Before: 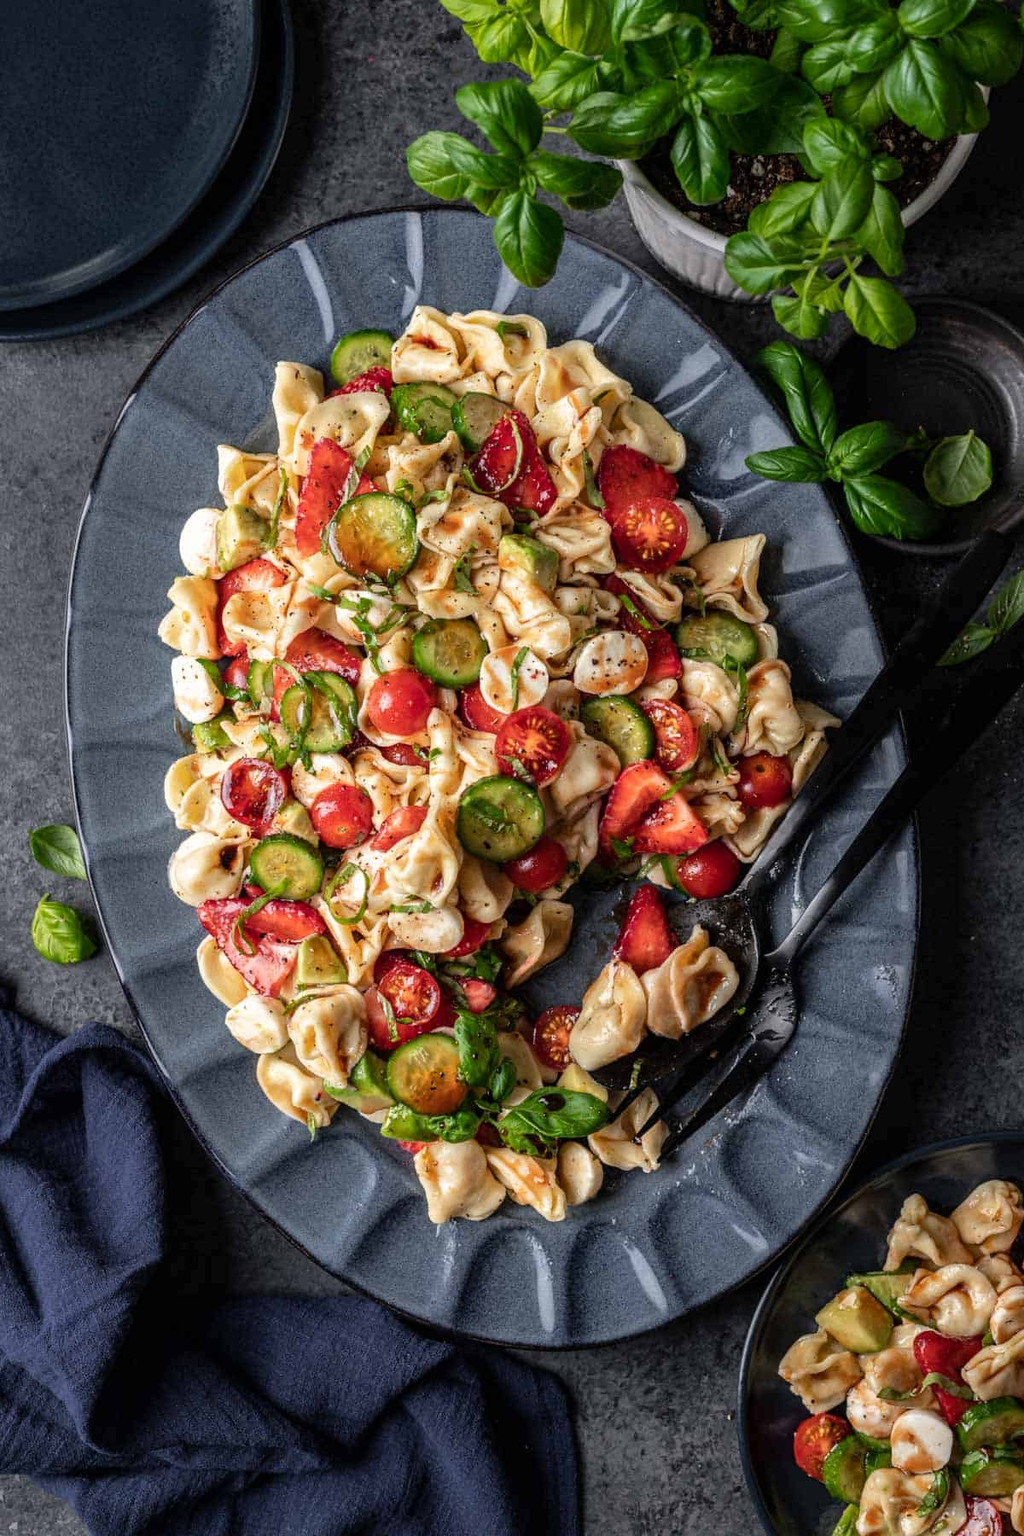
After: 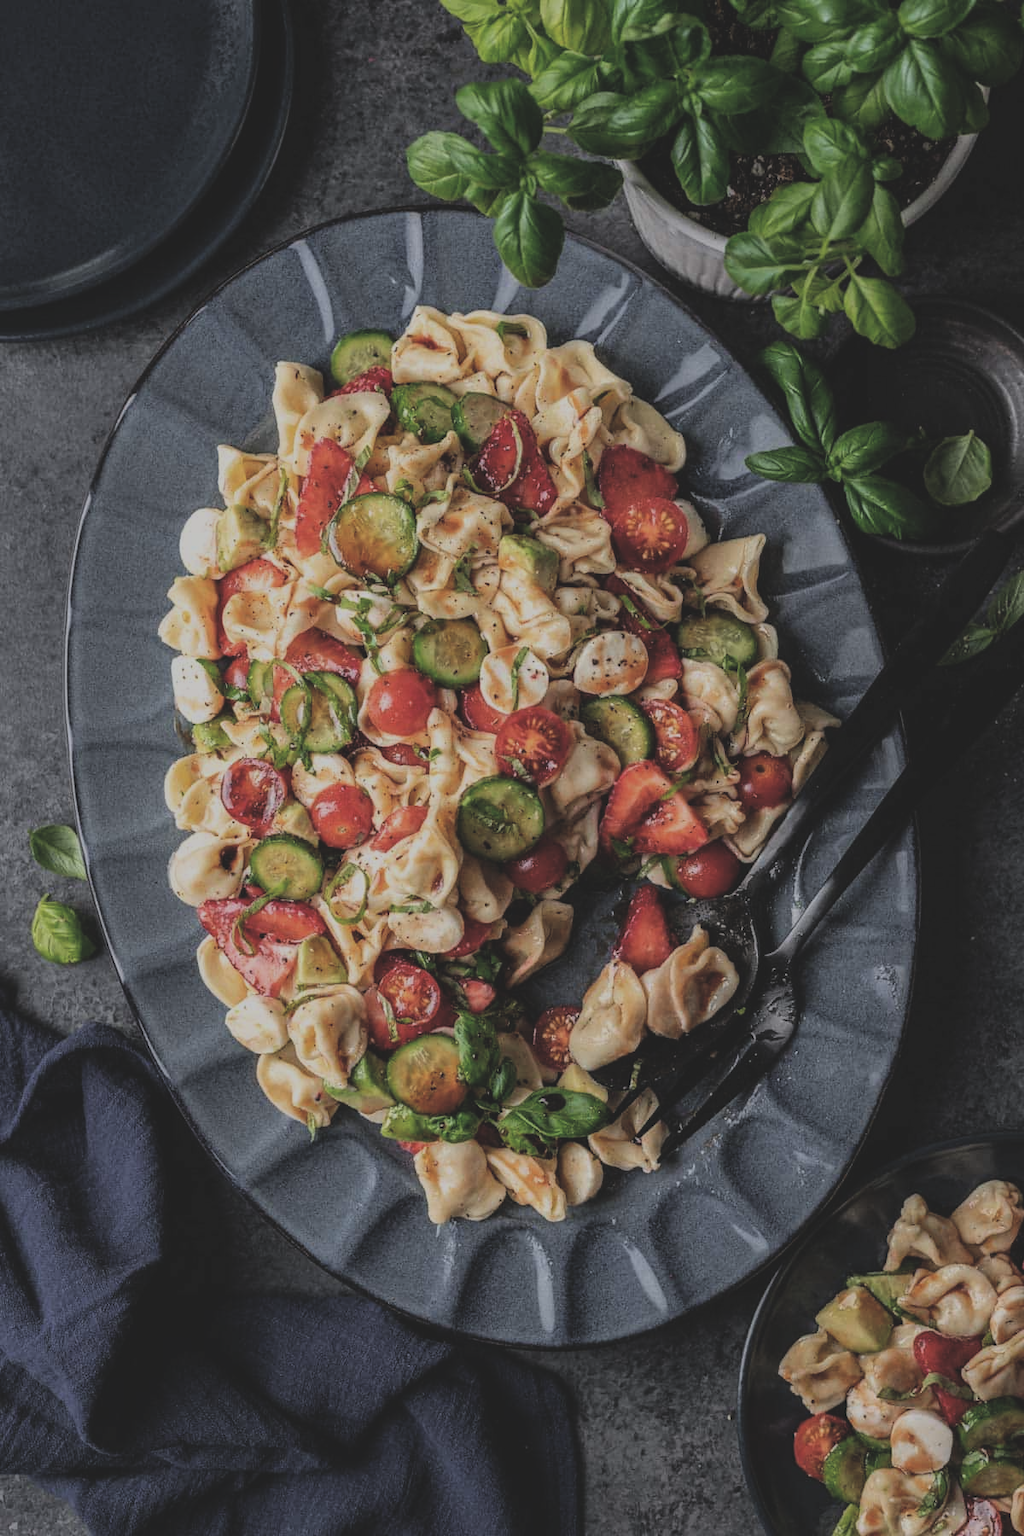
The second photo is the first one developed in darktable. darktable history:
filmic rgb: black relative exposure -7.65 EV, white relative exposure 4.56 EV, hardness 3.61, color science v6 (2022)
exposure: black level correction -0.036, exposure -0.497 EV, compensate highlight preservation false
contrast brightness saturation: saturation -0.17
